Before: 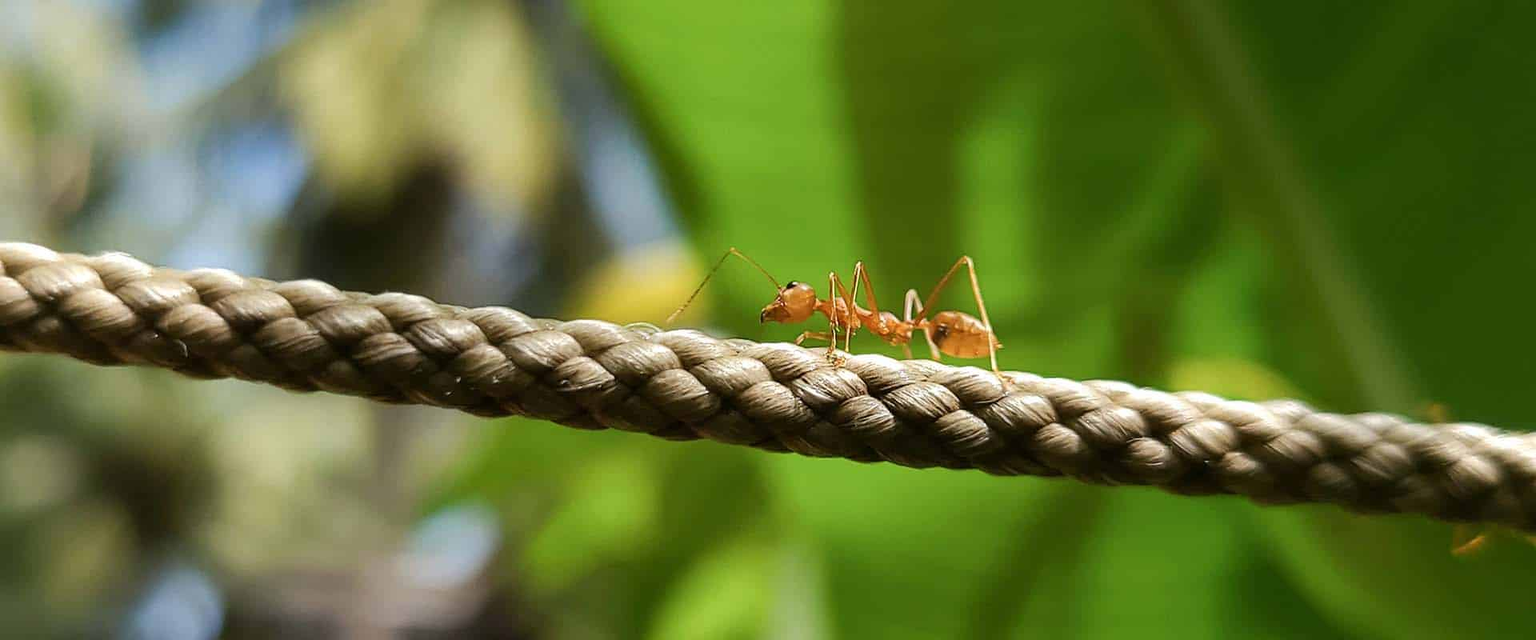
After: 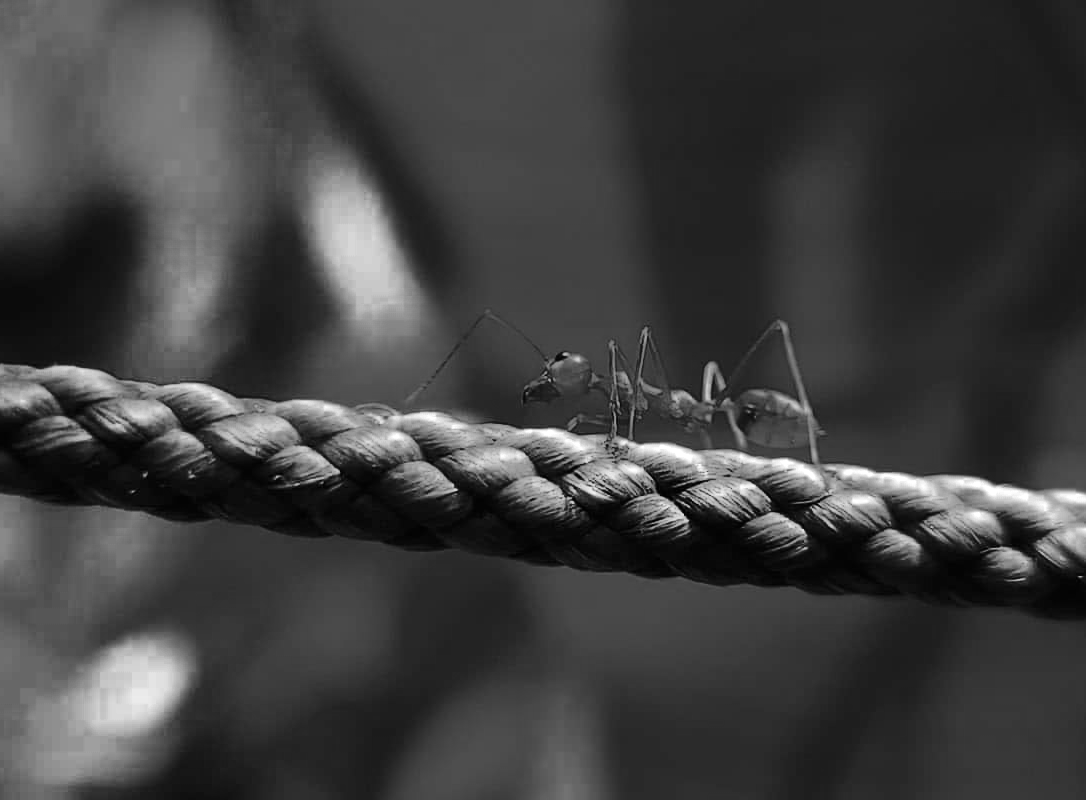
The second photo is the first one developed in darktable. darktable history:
crop and rotate: left 22.324%, right 21.063%
contrast equalizer: y [[0.5 ×6], [0.5 ×6], [0.5 ×6], [0, 0.033, 0.067, 0.1, 0.133, 0.167], [0, 0.05, 0.1, 0.15, 0.2, 0.25]], mix -0.203
contrast brightness saturation: contrast 0.294
color zones: curves: ch0 [(0.287, 0.048) (0.493, 0.484) (0.737, 0.816)]; ch1 [(0, 0) (0.143, 0) (0.286, 0) (0.429, 0) (0.571, 0) (0.714, 0) (0.857, 0)]
